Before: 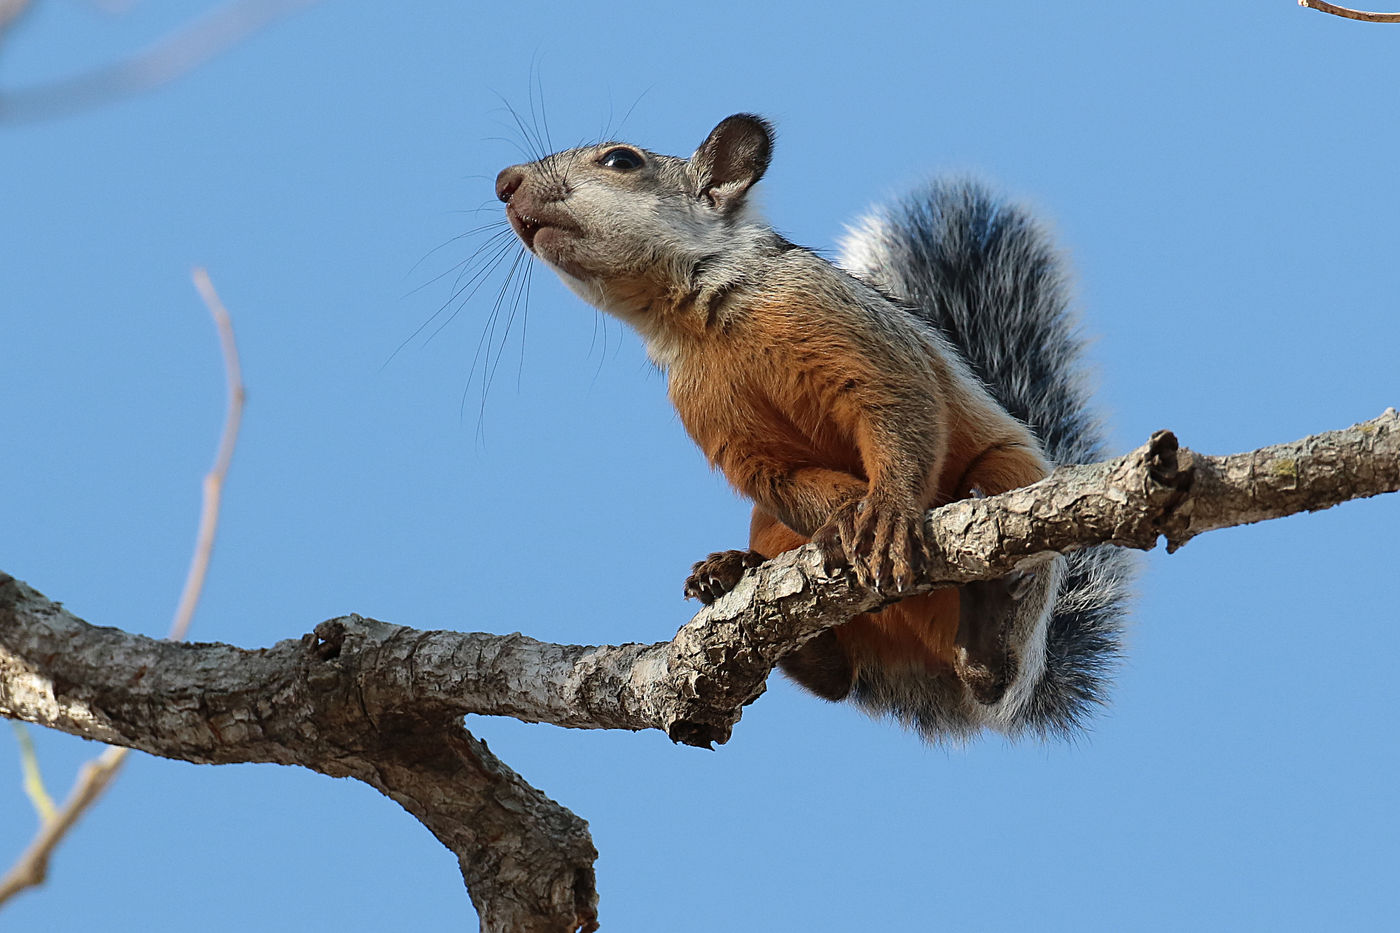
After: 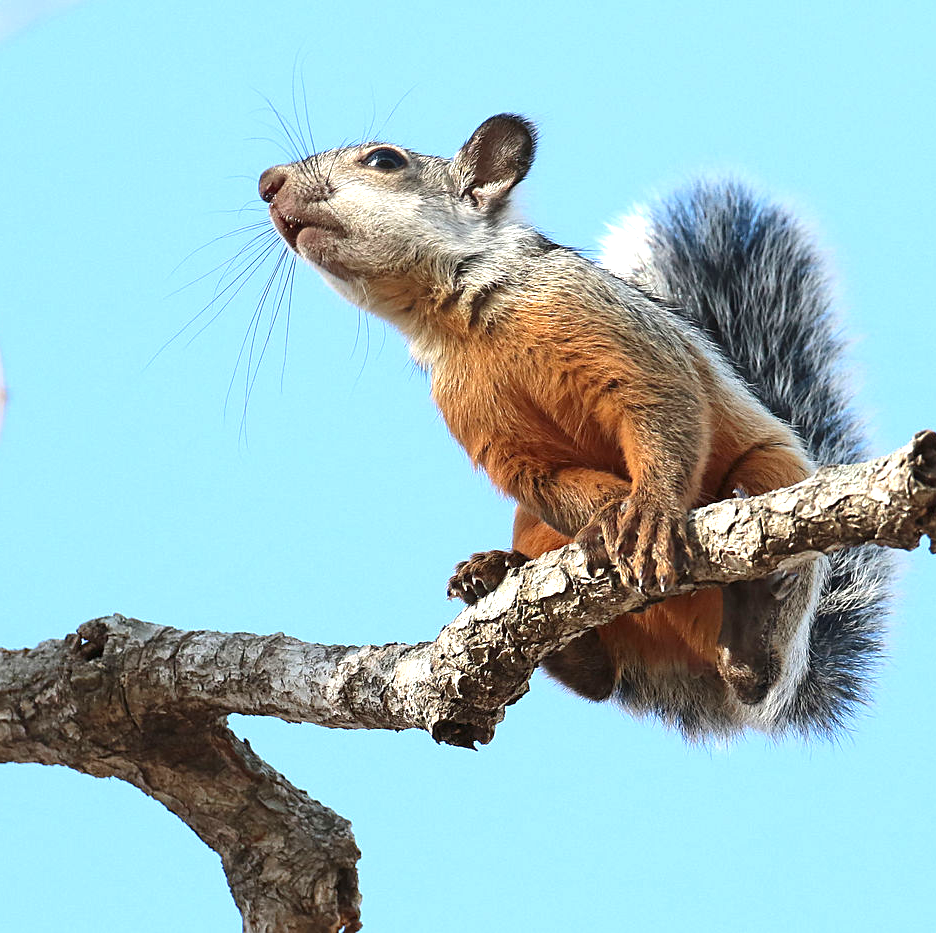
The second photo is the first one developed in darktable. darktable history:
exposure: exposure 1.094 EV, compensate highlight preservation false
crop: left 16.993%, right 16.102%
